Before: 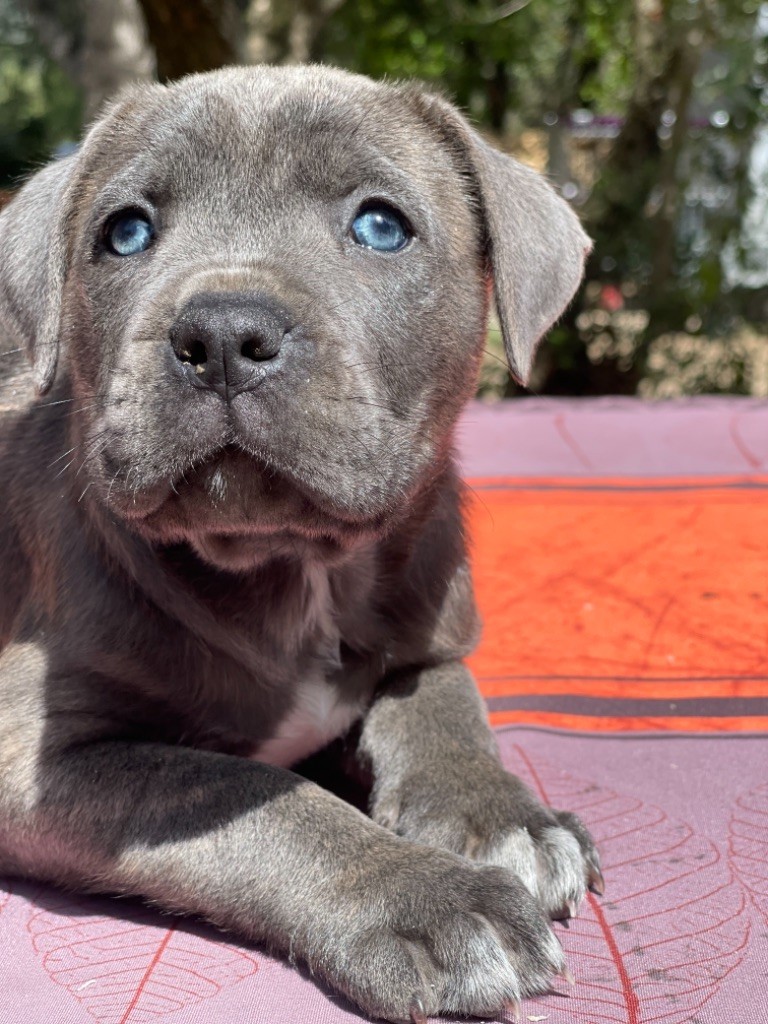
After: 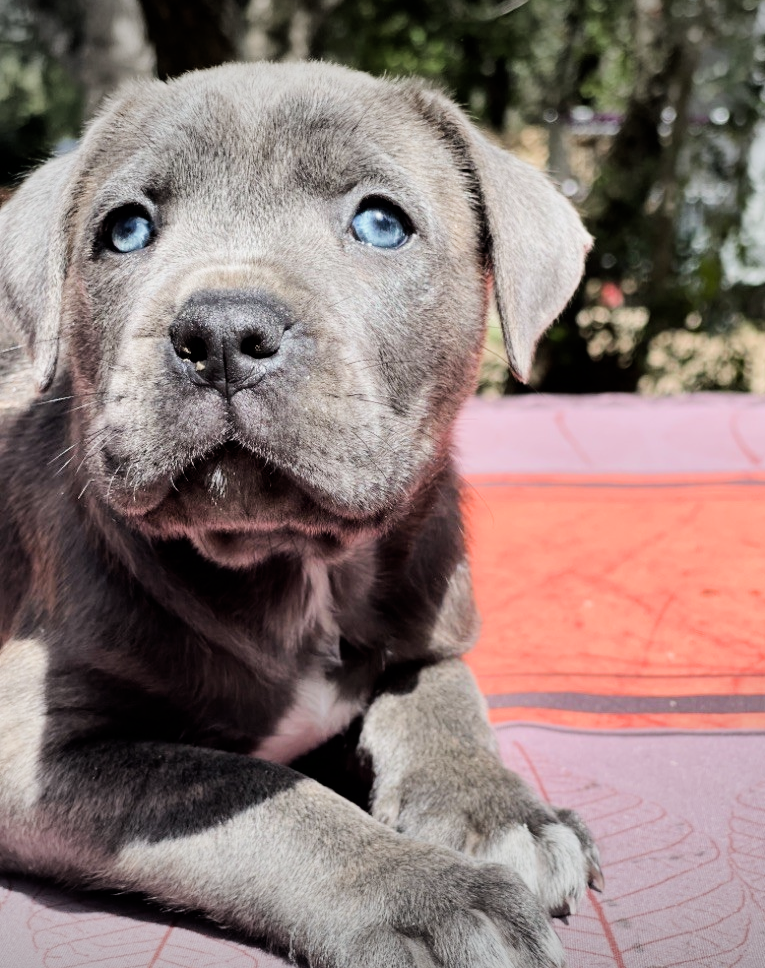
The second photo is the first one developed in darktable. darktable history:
tone equalizer: -8 EV -0.786 EV, -7 EV -0.733 EV, -6 EV -0.603 EV, -5 EV -0.371 EV, -3 EV 0.386 EV, -2 EV 0.6 EV, -1 EV 0.678 EV, +0 EV 0.77 EV, edges refinement/feathering 500, mask exposure compensation -1.57 EV, preserve details no
filmic rgb: black relative exposure -7.65 EV, white relative exposure 4.56 EV, threshold 5.98 EV, hardness 3.61, enable highlight reconstruction true
exposure: exposure 0.494 EV, compensate exposure bias true, compensate highlight preservation false
vignetting: fall-off start 98.07%, fall-off radius 100.37%, width/height ratio 1.425
crop: top 0.382%, right 0.264%, bottom 5.049%
